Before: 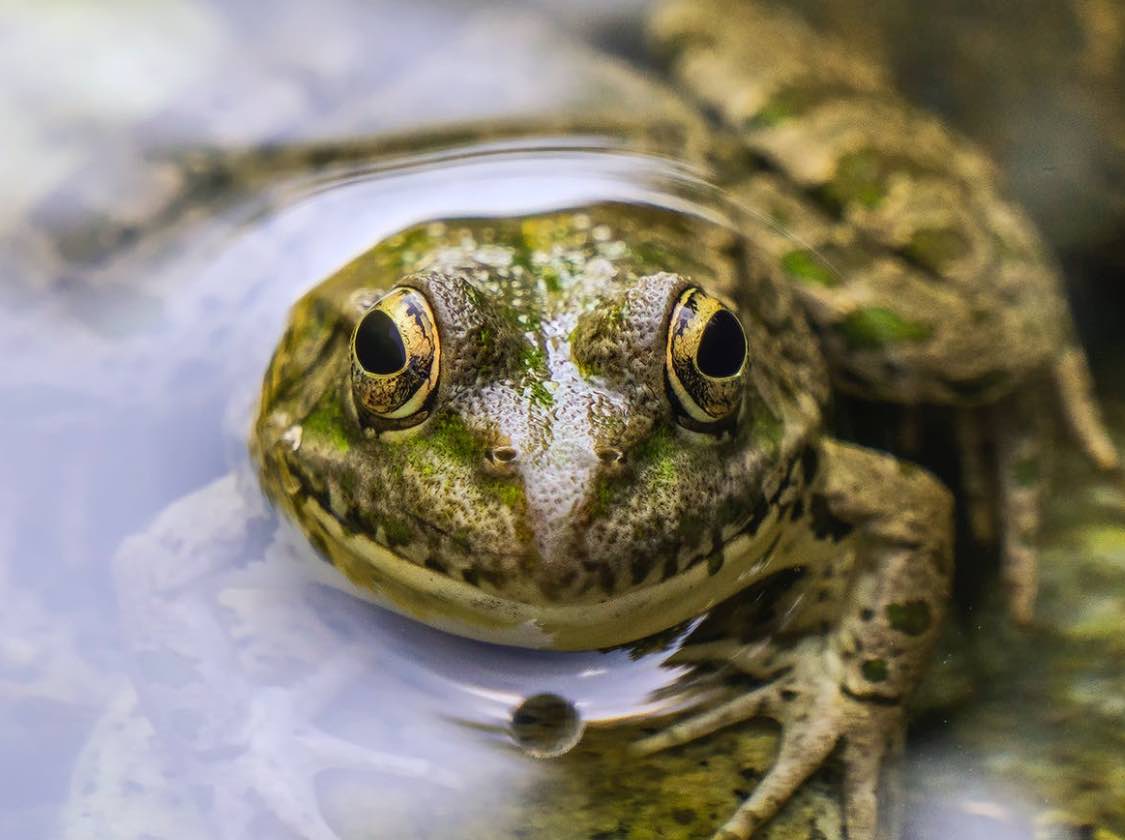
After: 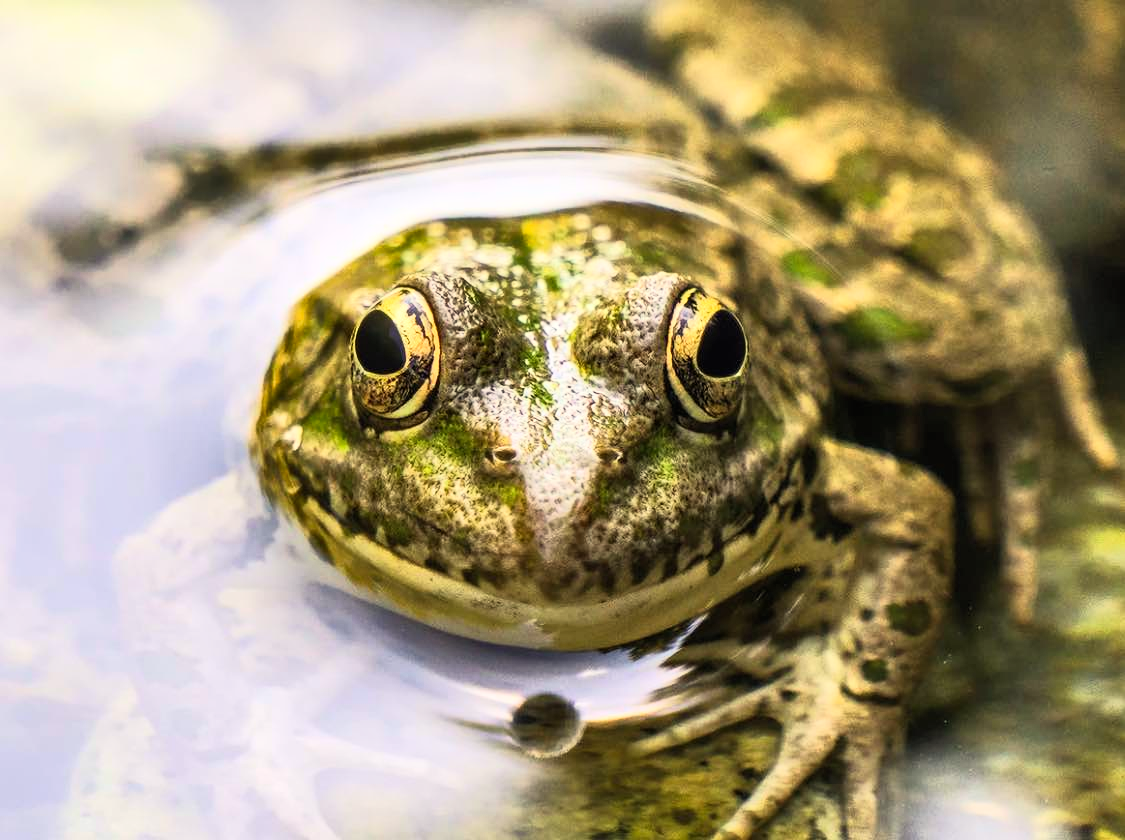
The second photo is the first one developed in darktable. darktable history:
base curve: curves: ch0 [(0, 0) (0.005, 0.002) (0.193, 0.295) (0.399, 0.664) (0.75, 0.928) (1, 1)]
exposure: exposure 0.197 EV, compensate highlight preservation false
white balance: red 1.029, blue 0.92
shadows and highlights: shadows 25, highlights -48, soften with gaussian
